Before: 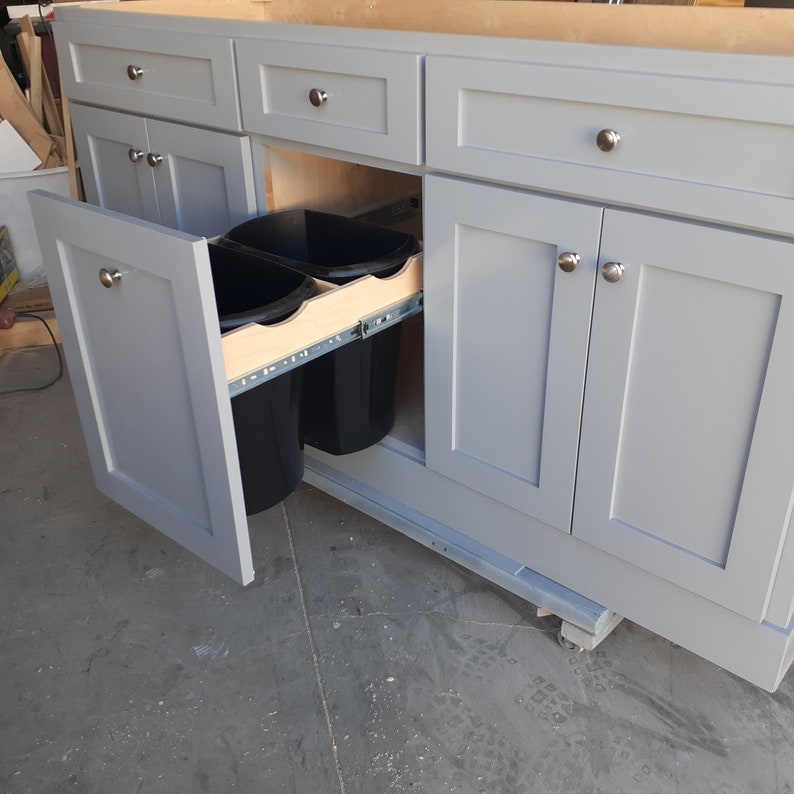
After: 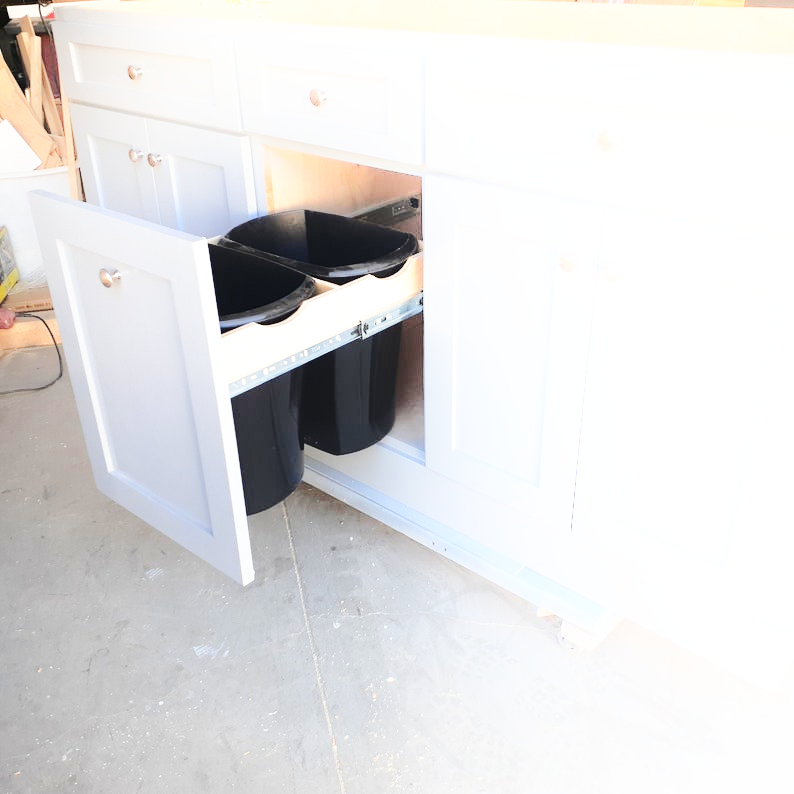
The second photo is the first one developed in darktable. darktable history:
shadows and highlights: shadows -21.3, highlights 100, soften with gaussian
base curve: curves: ch0 [(0, 0) (0.028, 0.03) (0.121, 0.232) (0.46, 0.748) (0.859, 0.968) (1, 1)], preserve colors none
exposure: black level correction 0, exposure 0.7 EV, compensate exposure bias true, compensate highlight preservation false
